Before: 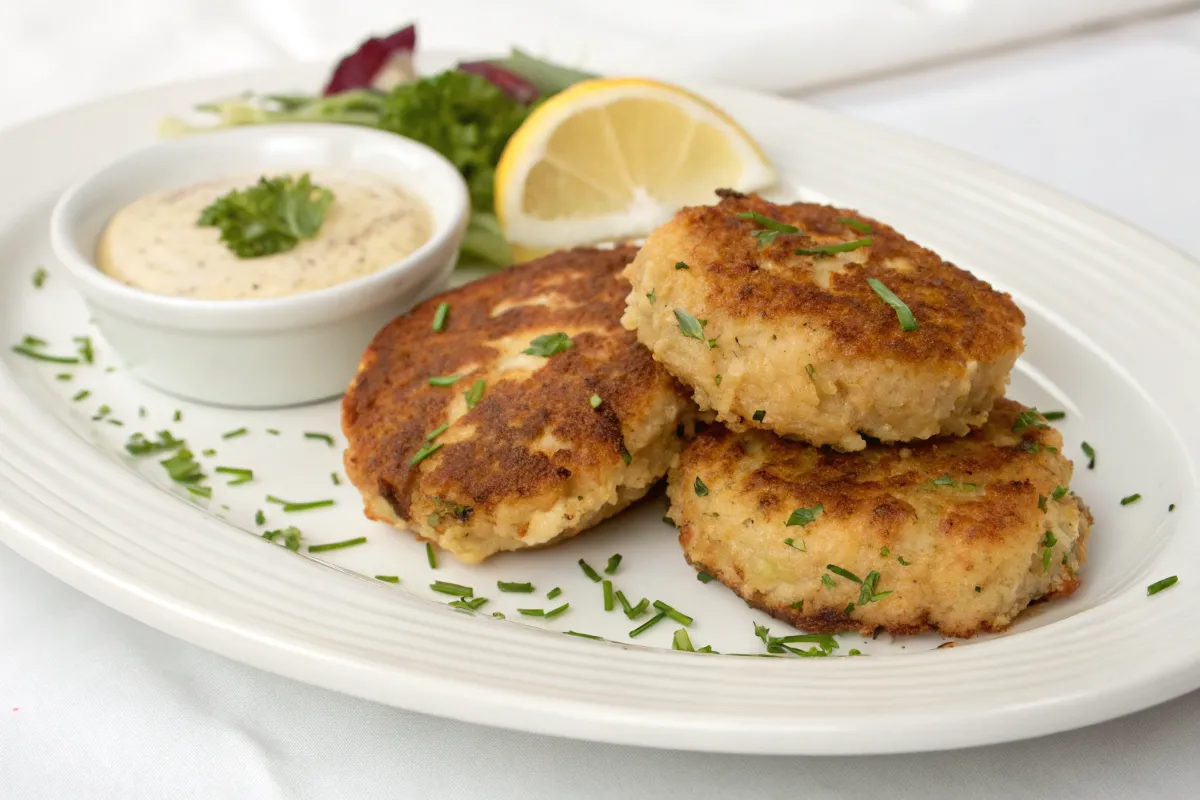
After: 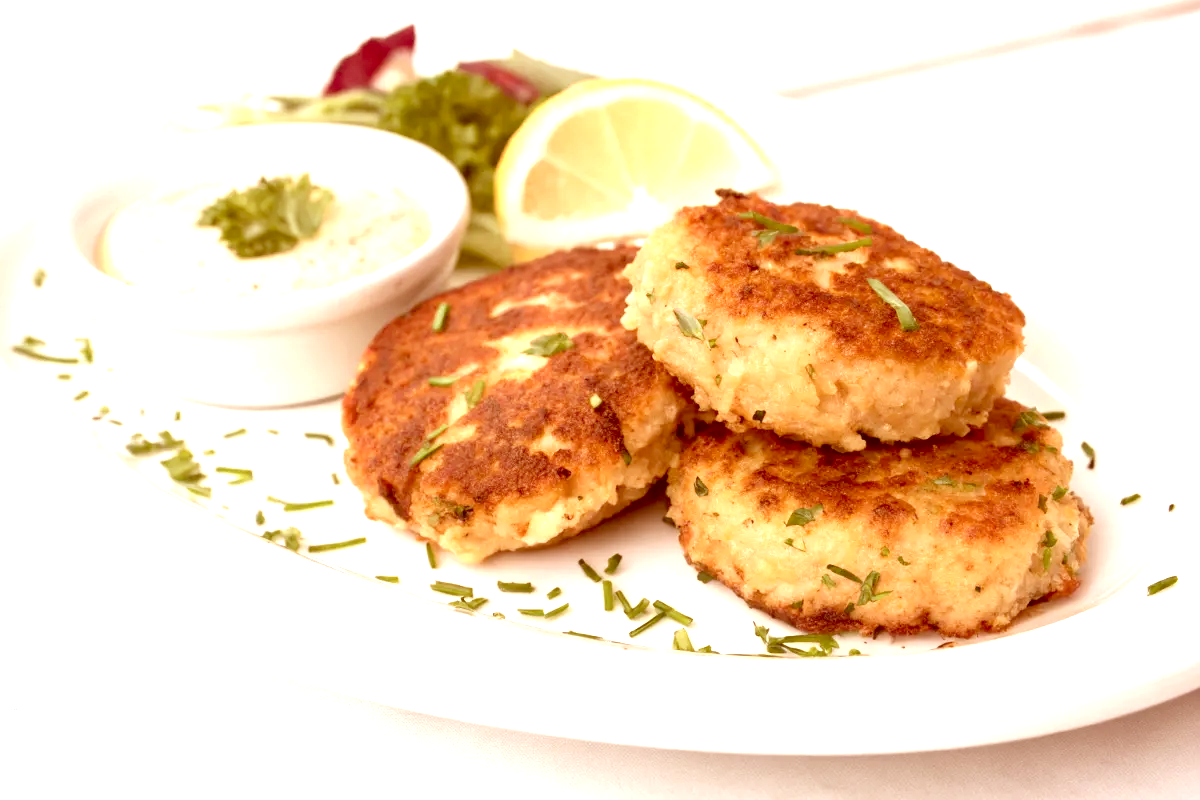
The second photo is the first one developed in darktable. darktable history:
exposure: exposure 1 EV, compensate highlight preservation false
color correction: highlights a* 9.03, highlights b* 8.71, shadows a* 40, shadows b* 40, saturation 0.8
